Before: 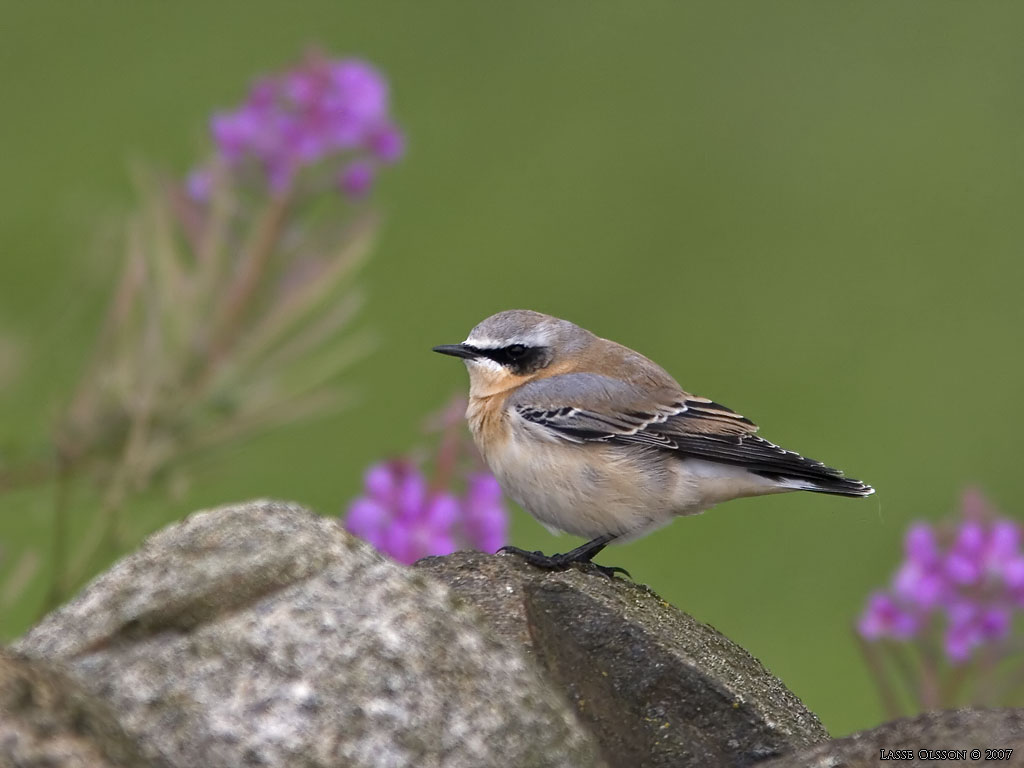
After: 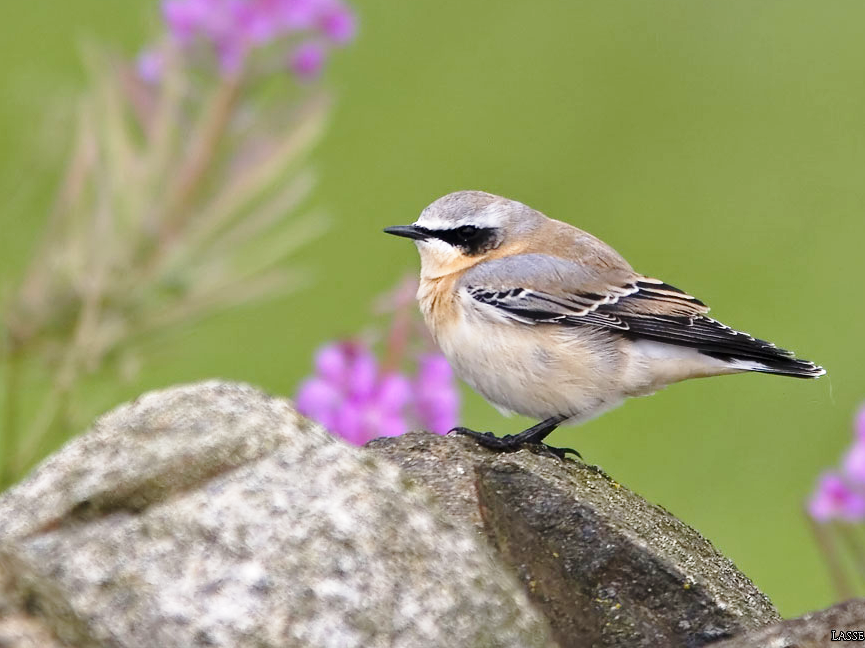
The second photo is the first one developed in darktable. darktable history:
base curve: curves: ch0 [(0, 0) (0.028, 0.03) (0.121, 0.232) (0.46, 0.748) (0.859, 0.968) (1, 1)], preserve colors none
crop and rotate: left 4.842%, top 15.51%, right 10.668%
